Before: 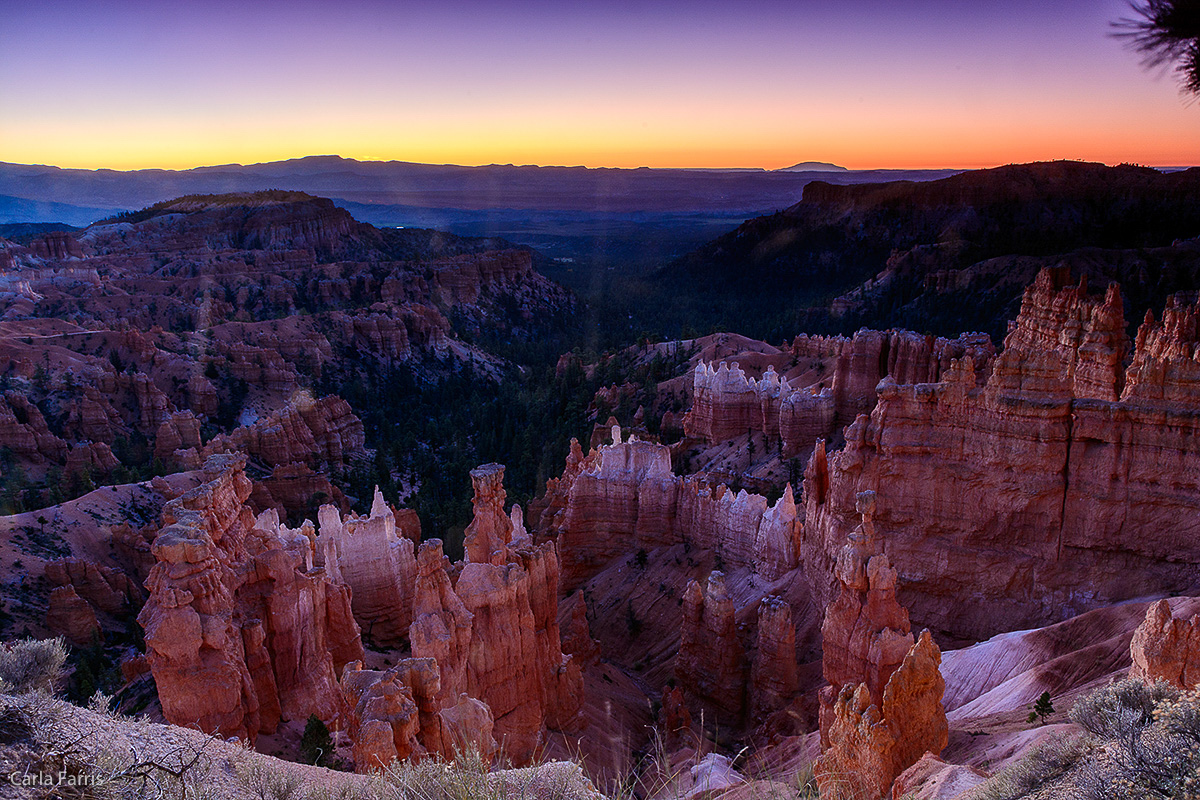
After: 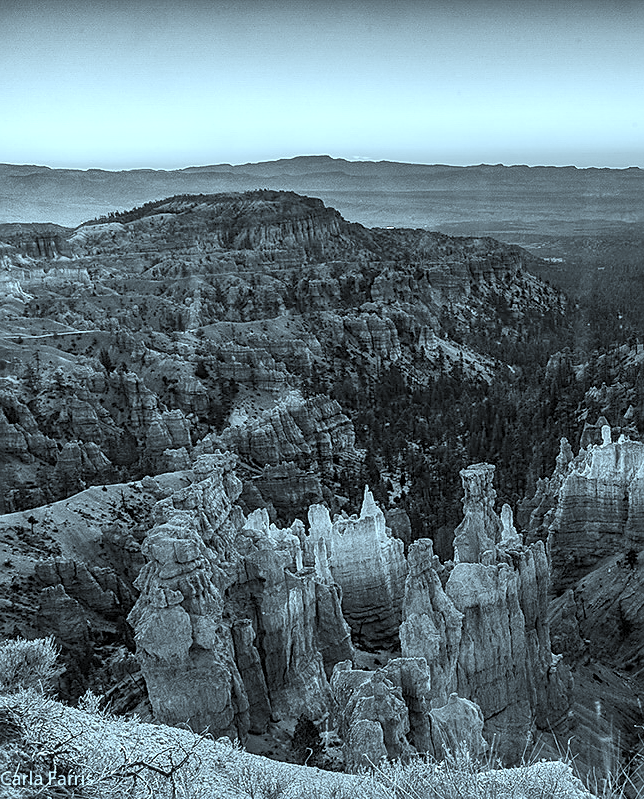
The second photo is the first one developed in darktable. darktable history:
contrast brightness saturation: contrast 0.142, brightness 0.226
local contrast: on, module defaults
color calibration: output gray [0.246, 0.254, 0.501, 0], illuminant custom, x 0.263, y 0.521, temperature 7016.57 K
shadows and highlights: shadows 24.38, highlights -77.79, soften with gaussian
sharpen: on, module defaults
crop: left 0.908%, right 45.406%, bottom 0.084%
color balance rgb: perceptual saturation grading › global saturation 20%, perceptual saturation grading › highlights -25.823%, perceptual saturation grading › shadows 24.755%
color correction: highlights a* -12, highlights b* -15.79
